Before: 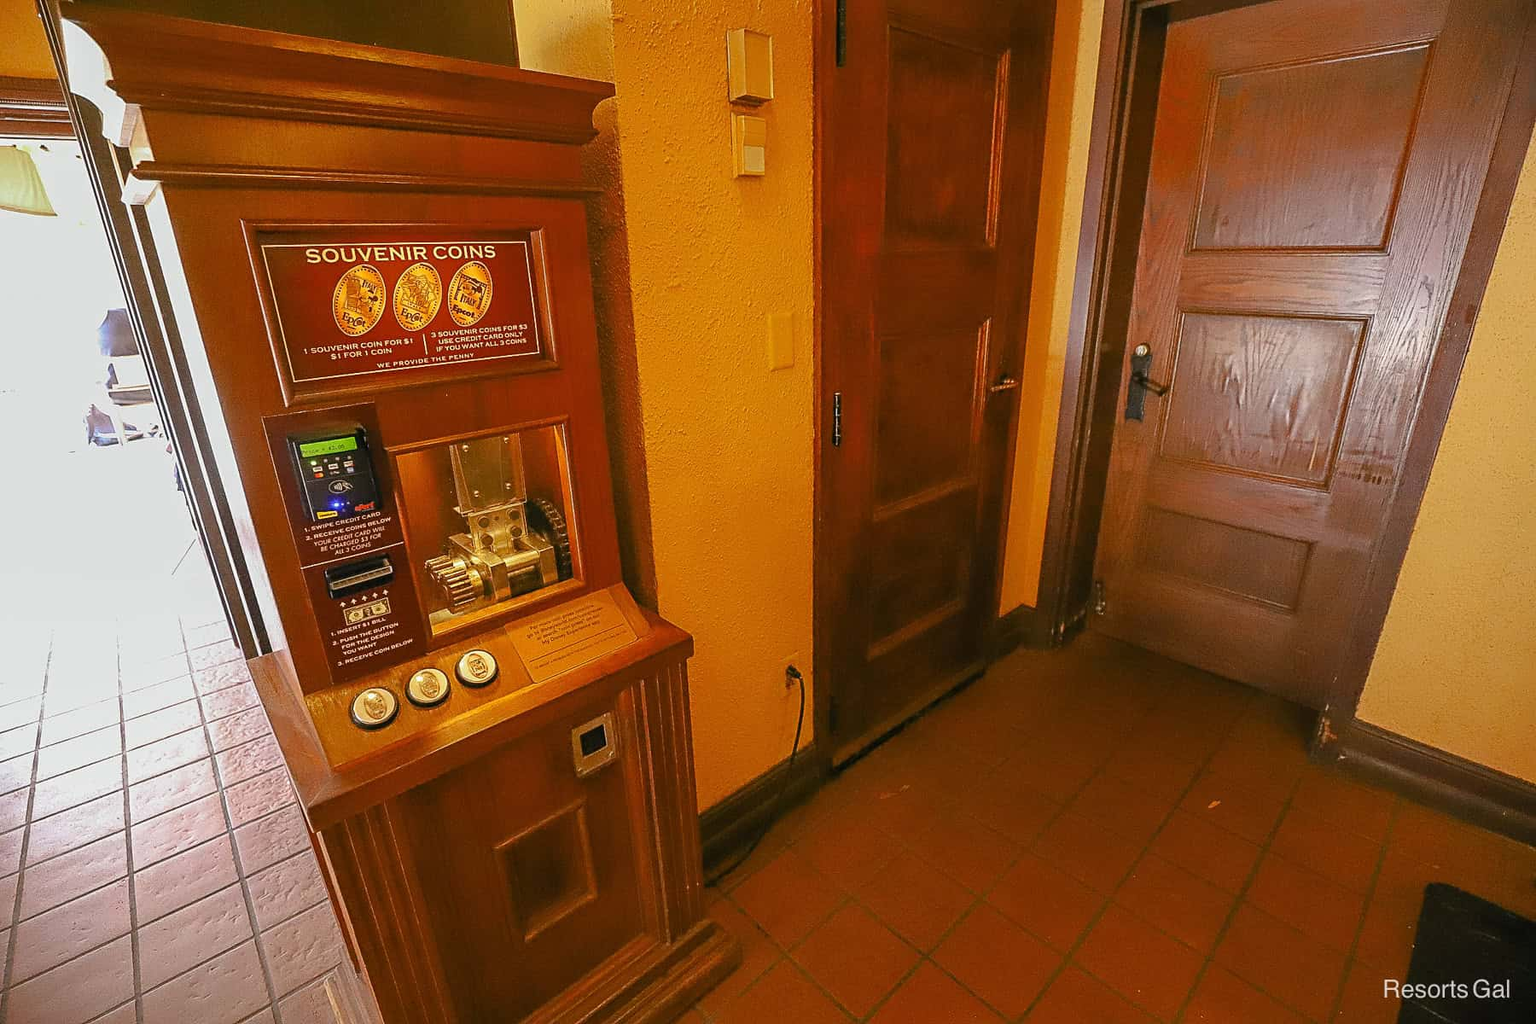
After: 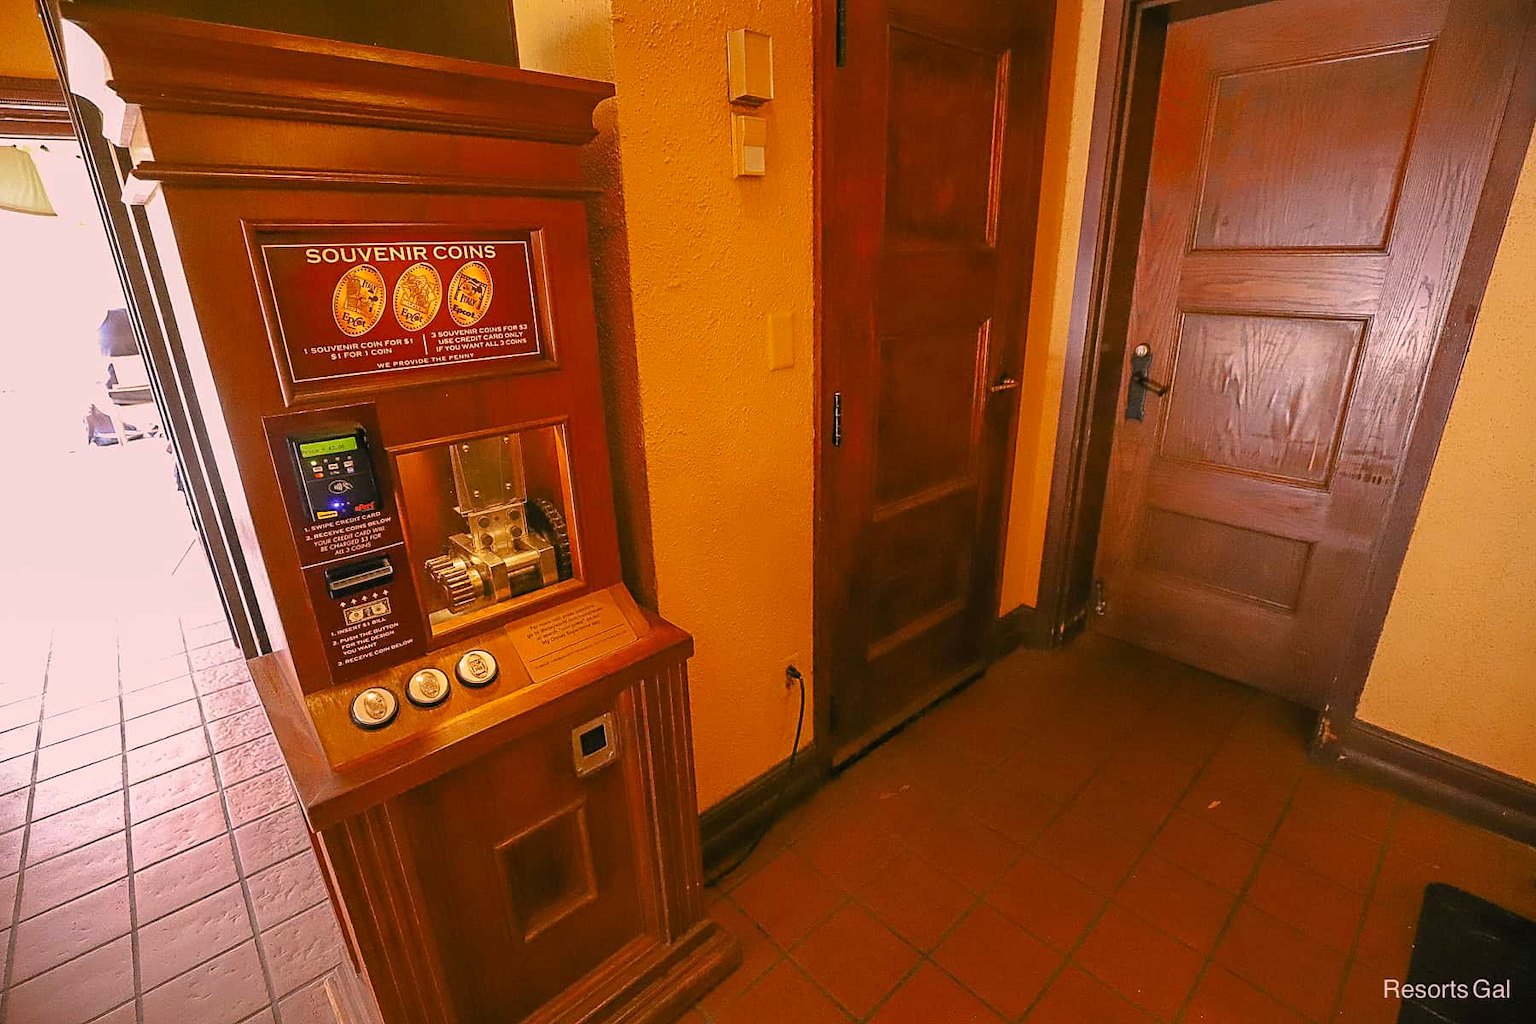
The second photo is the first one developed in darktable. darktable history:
color correction: highlights a* 14.54, highlights b* 4.74
